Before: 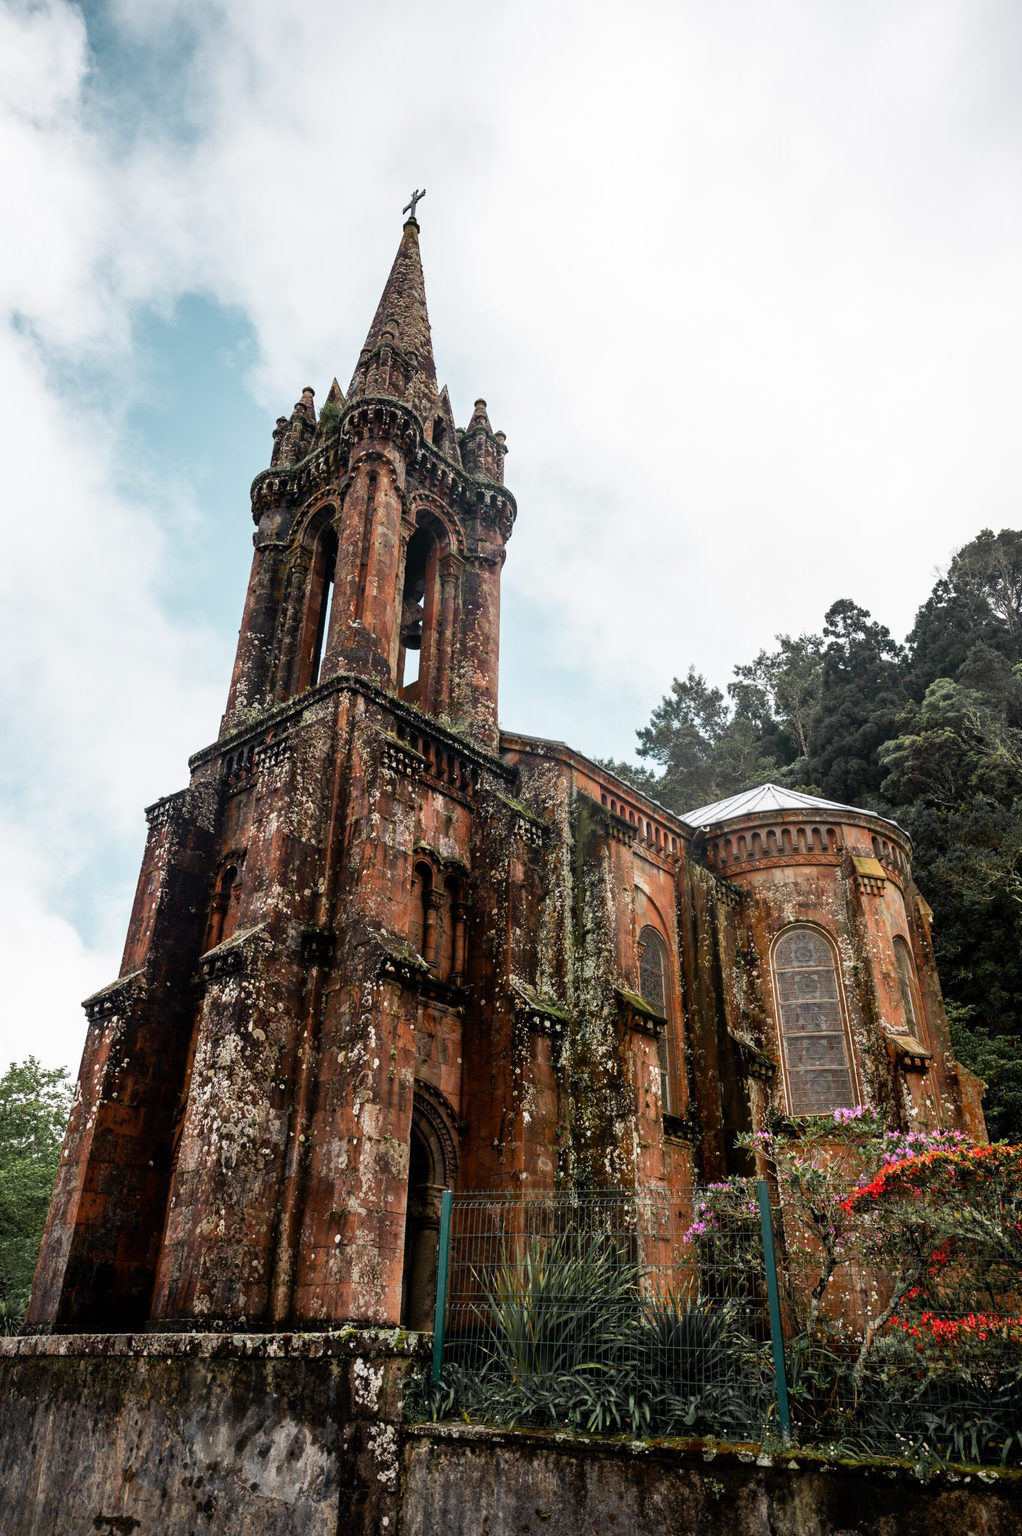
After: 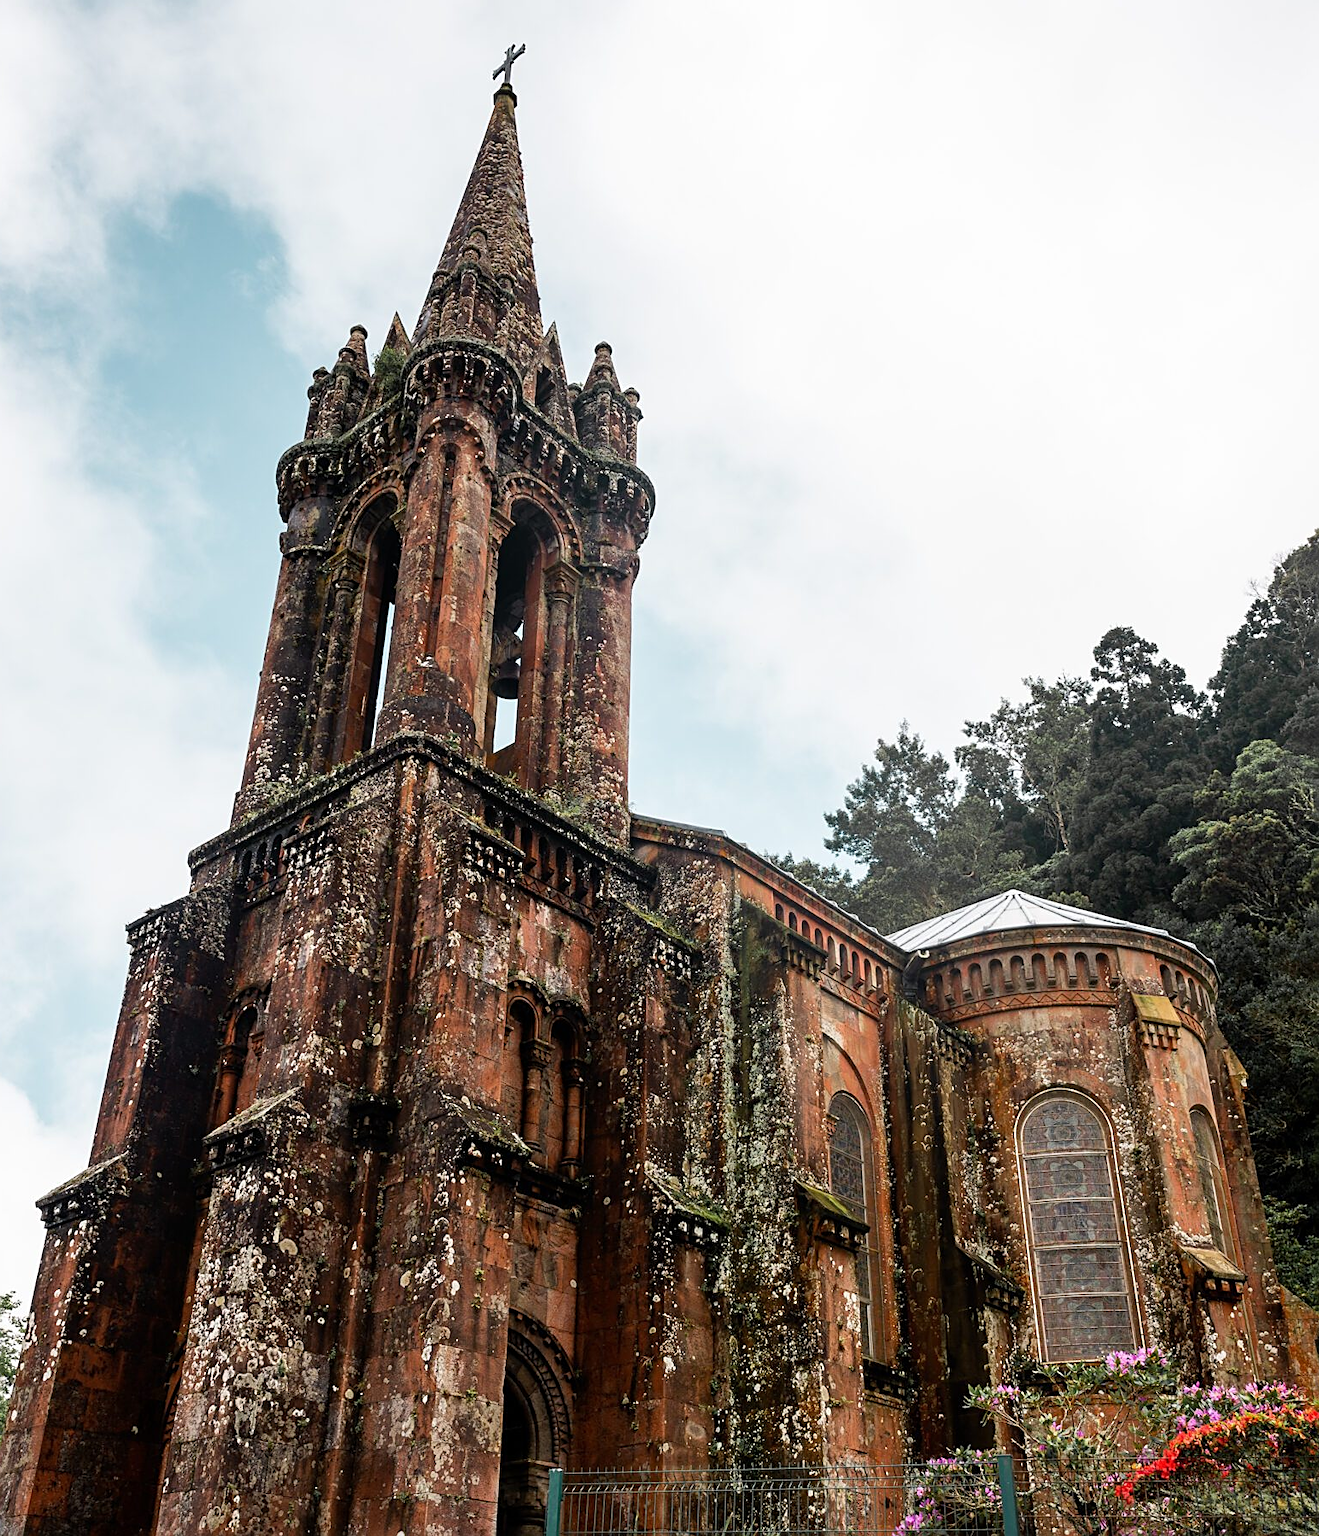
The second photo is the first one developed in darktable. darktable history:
sharpen: on, module defaults
crop: left 5.523%, top 10.336%, right 3.75%, bottom 19.193%
